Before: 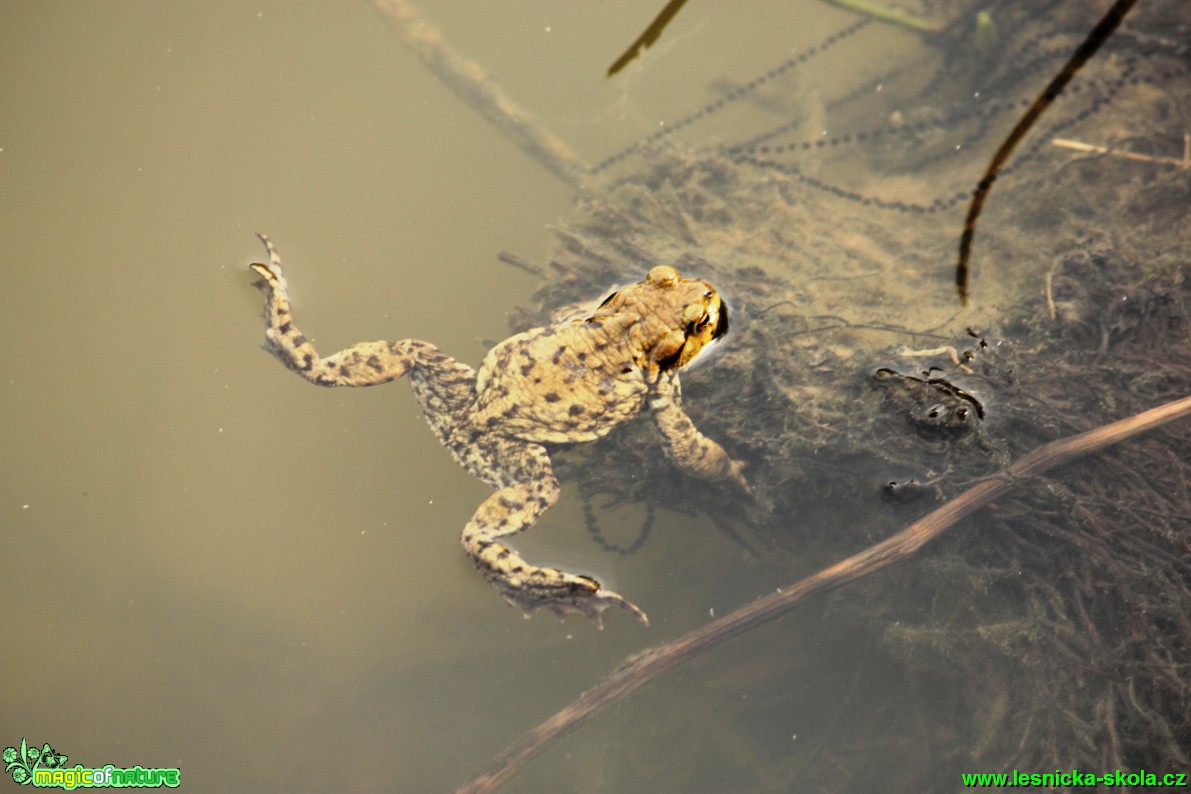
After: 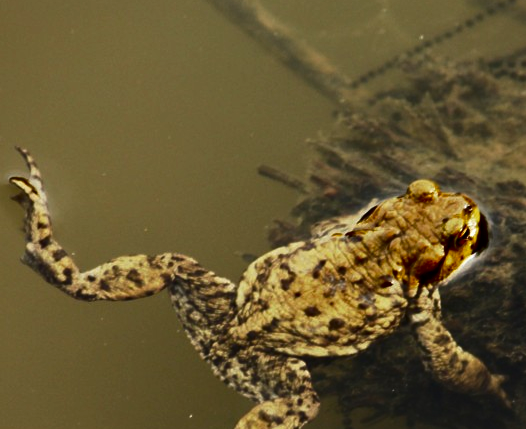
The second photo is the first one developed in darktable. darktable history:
crop: left 20.193%, top 10.879%, right 35.604%, bottom 34.502%
sharpen: radius 5.293, amount 0.313, threshold 26.477
contrast brightness saturation: contrast 0.09, brightness -0.589, saturation 0.171
